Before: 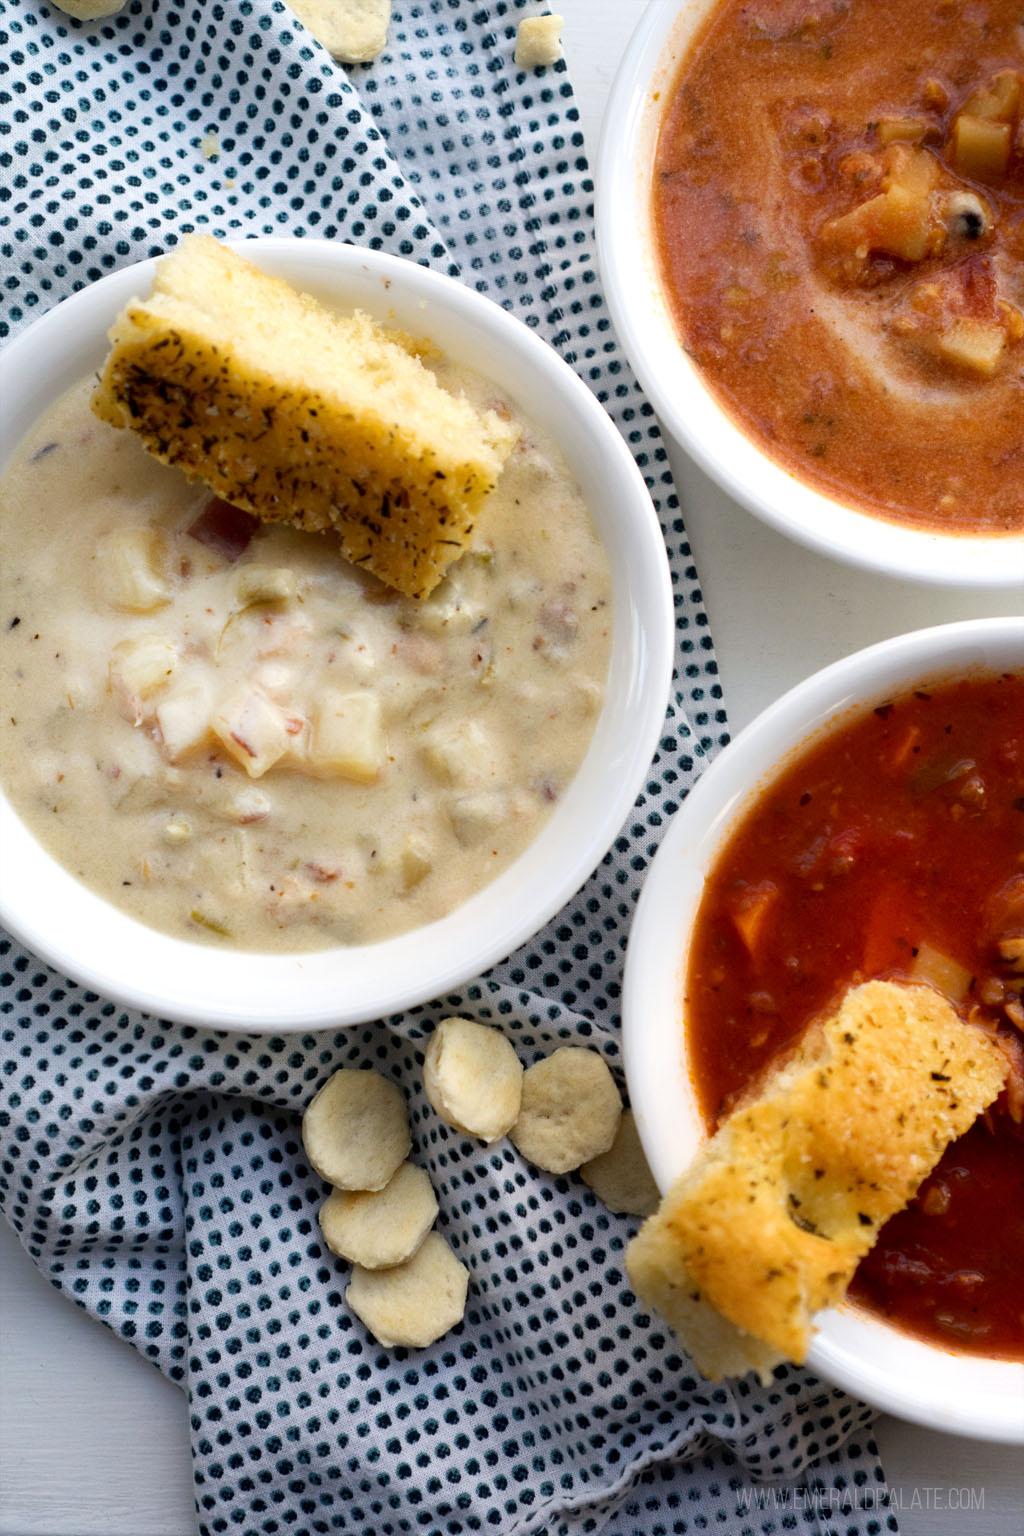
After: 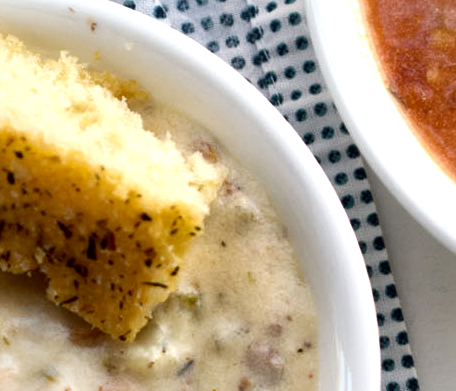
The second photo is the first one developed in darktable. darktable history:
crop: left 28.795%, top 16.852%, right 26.6%, bottom 57.692%
exposure: exposure 0.075 EV, compensate highlight preservation false
local contrast: mode bilateral grid, contrast 19, coarseness 50, detail 179%, midtone range 0.2
